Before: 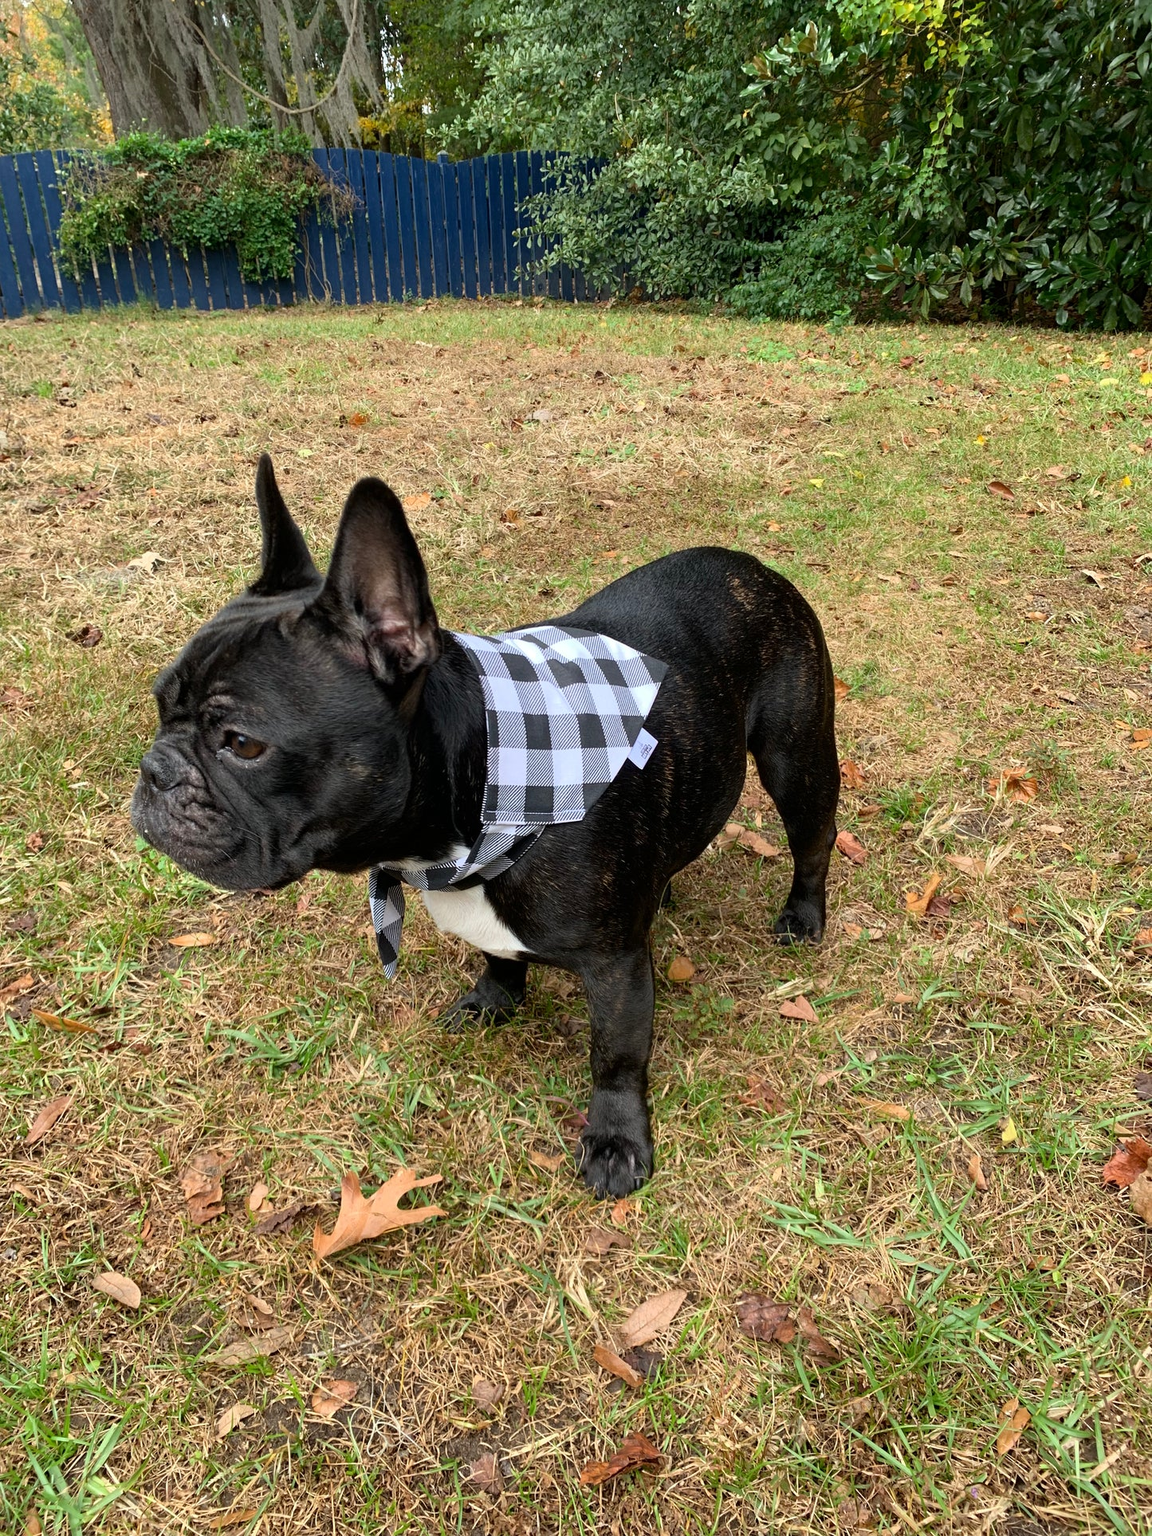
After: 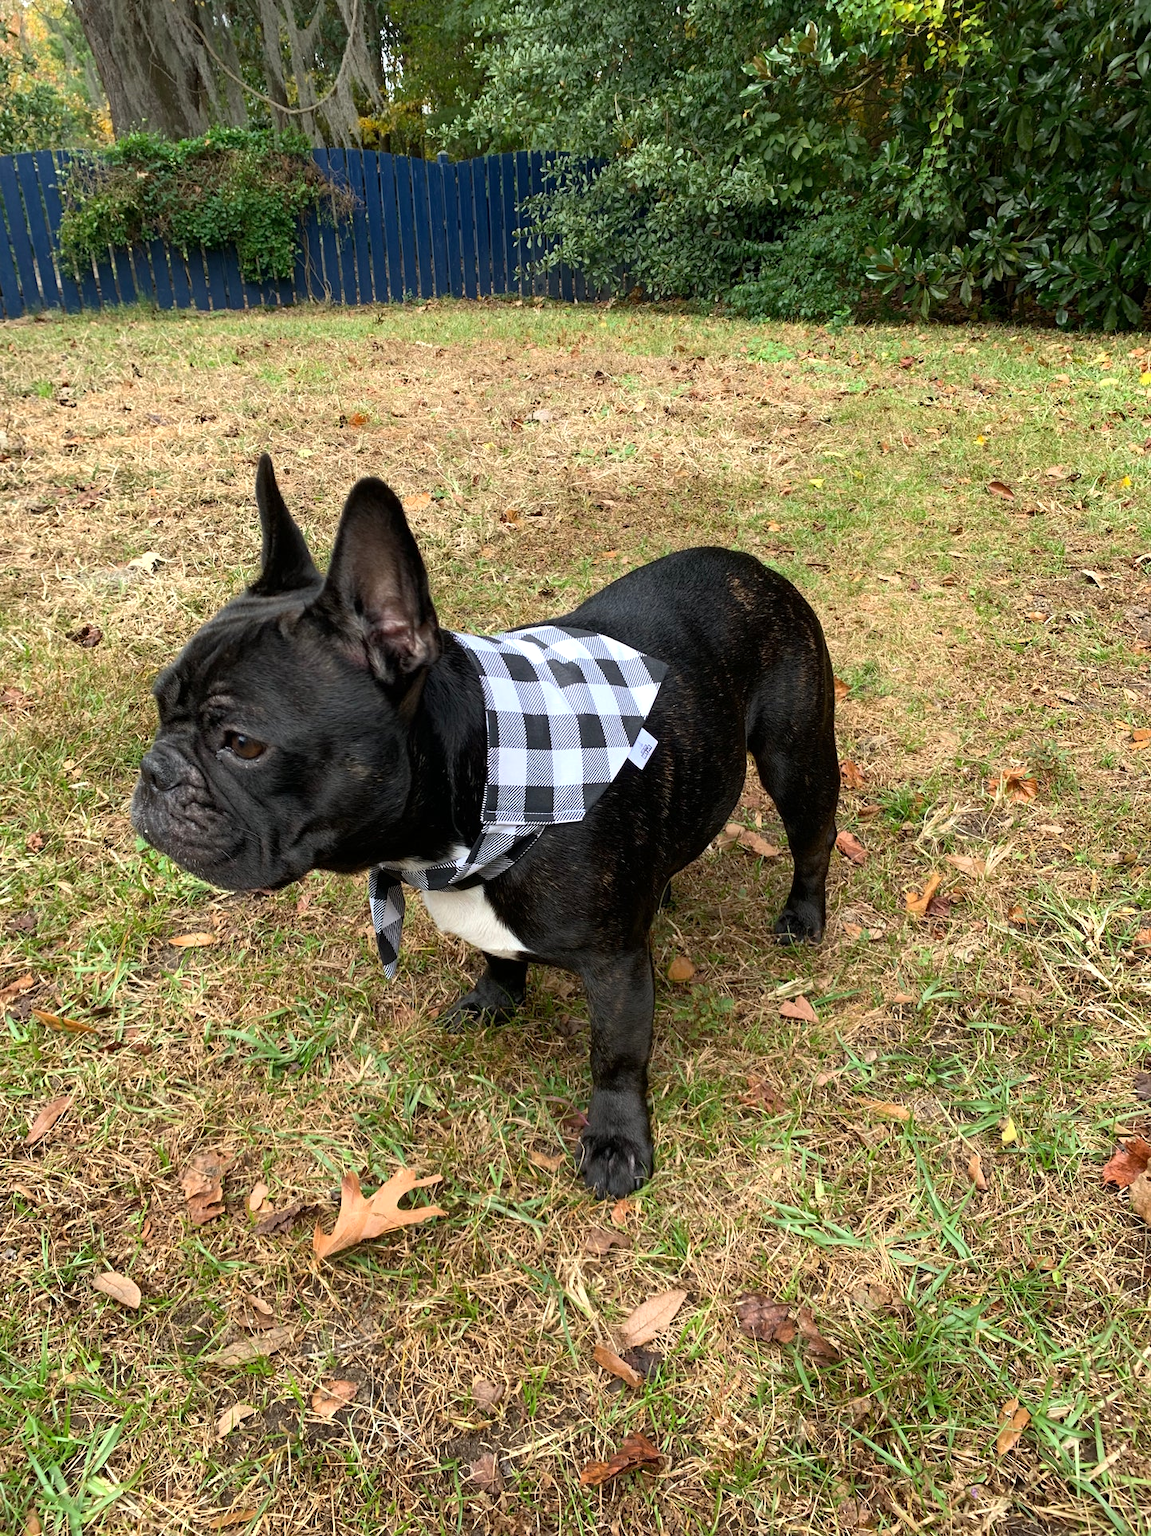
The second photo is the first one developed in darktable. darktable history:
tone equalizer: -8 EV 0 EV, -7 EV 0.002 EV, -6 EV -0.002 EV, -5 EV -0.008 EV, -4 EV -0.062 EV, -3 EV -0.207 EV, -2 EV -0.255 EV, -1 EV 0.097 EV, +0 EV 0.31 EV
